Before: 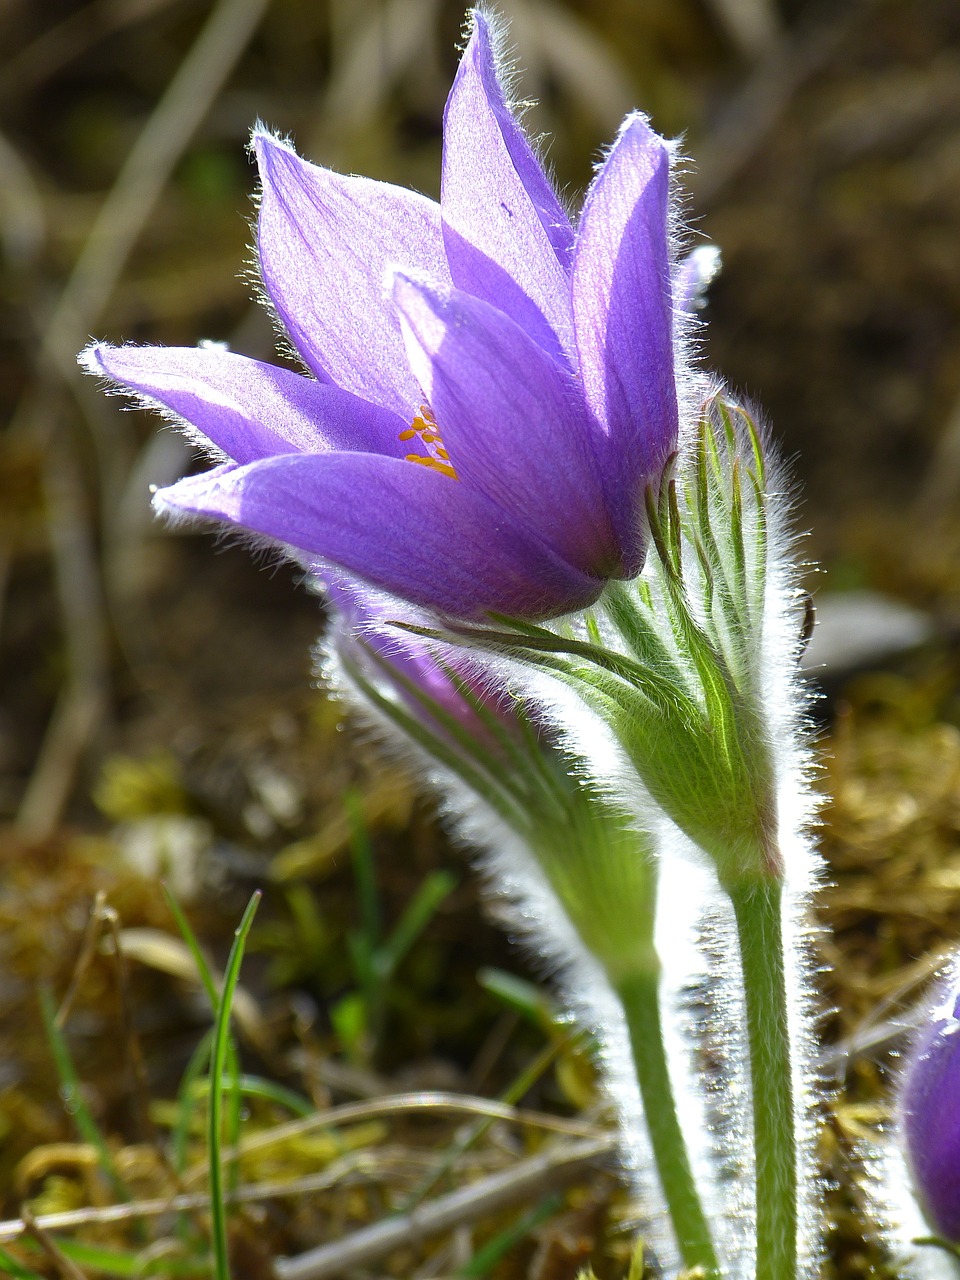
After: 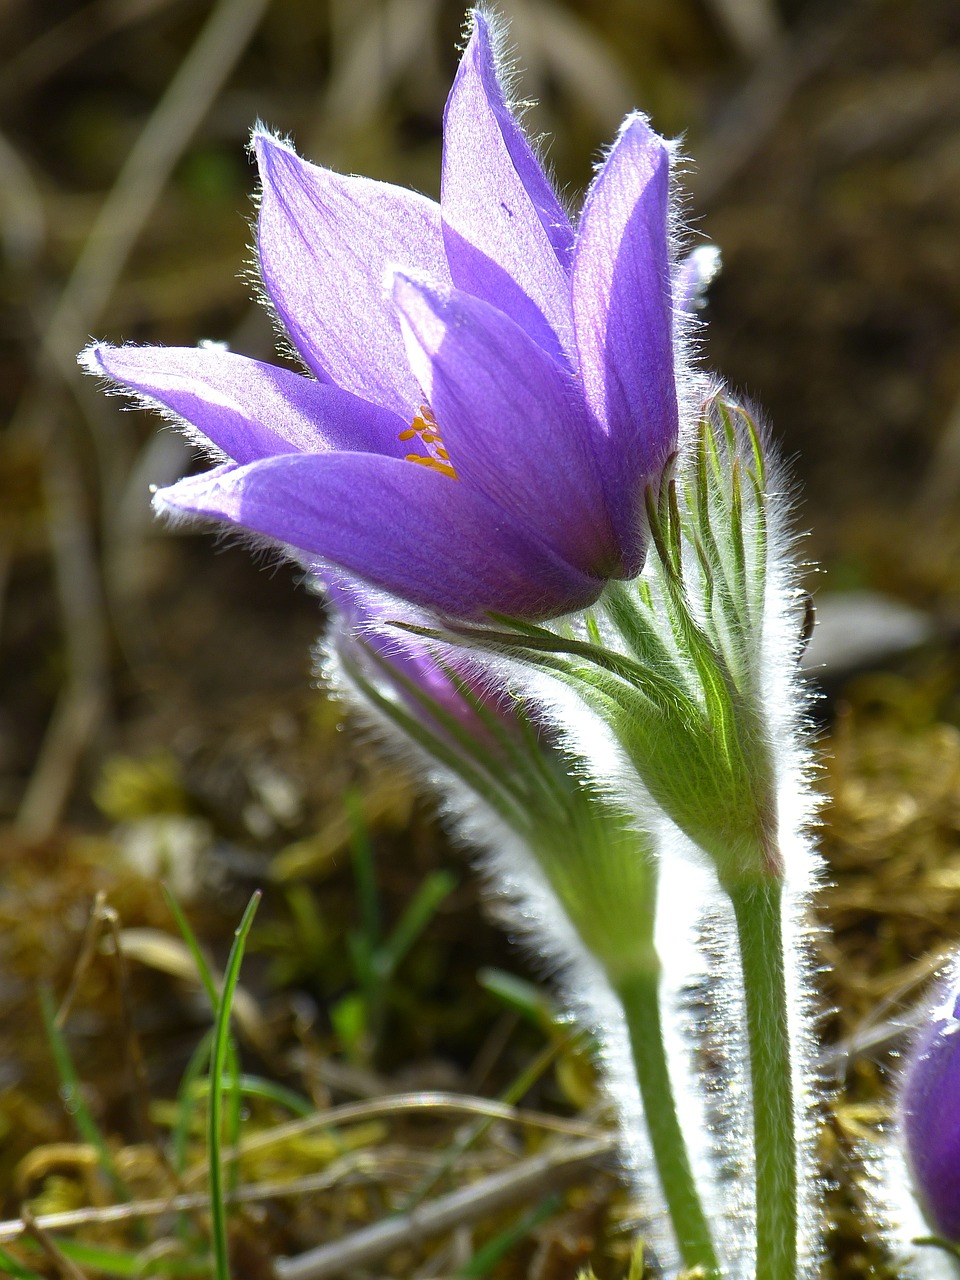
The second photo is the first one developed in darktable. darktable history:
base curve: curves: ch0 [(0, 0) (0.303, 0.277) (1, 1)], preserve colors none
